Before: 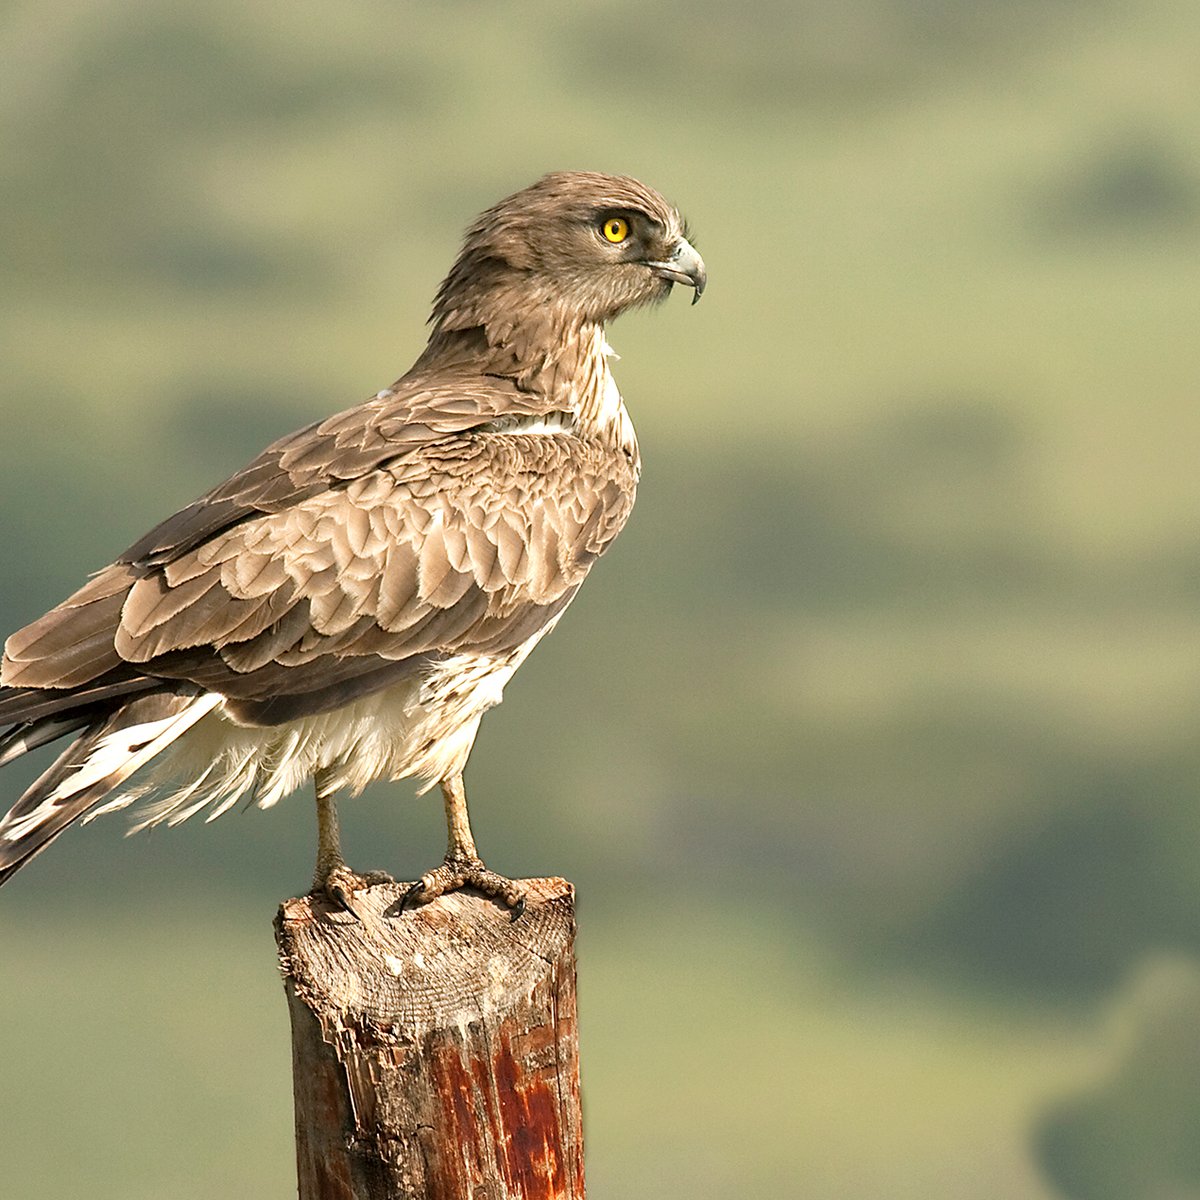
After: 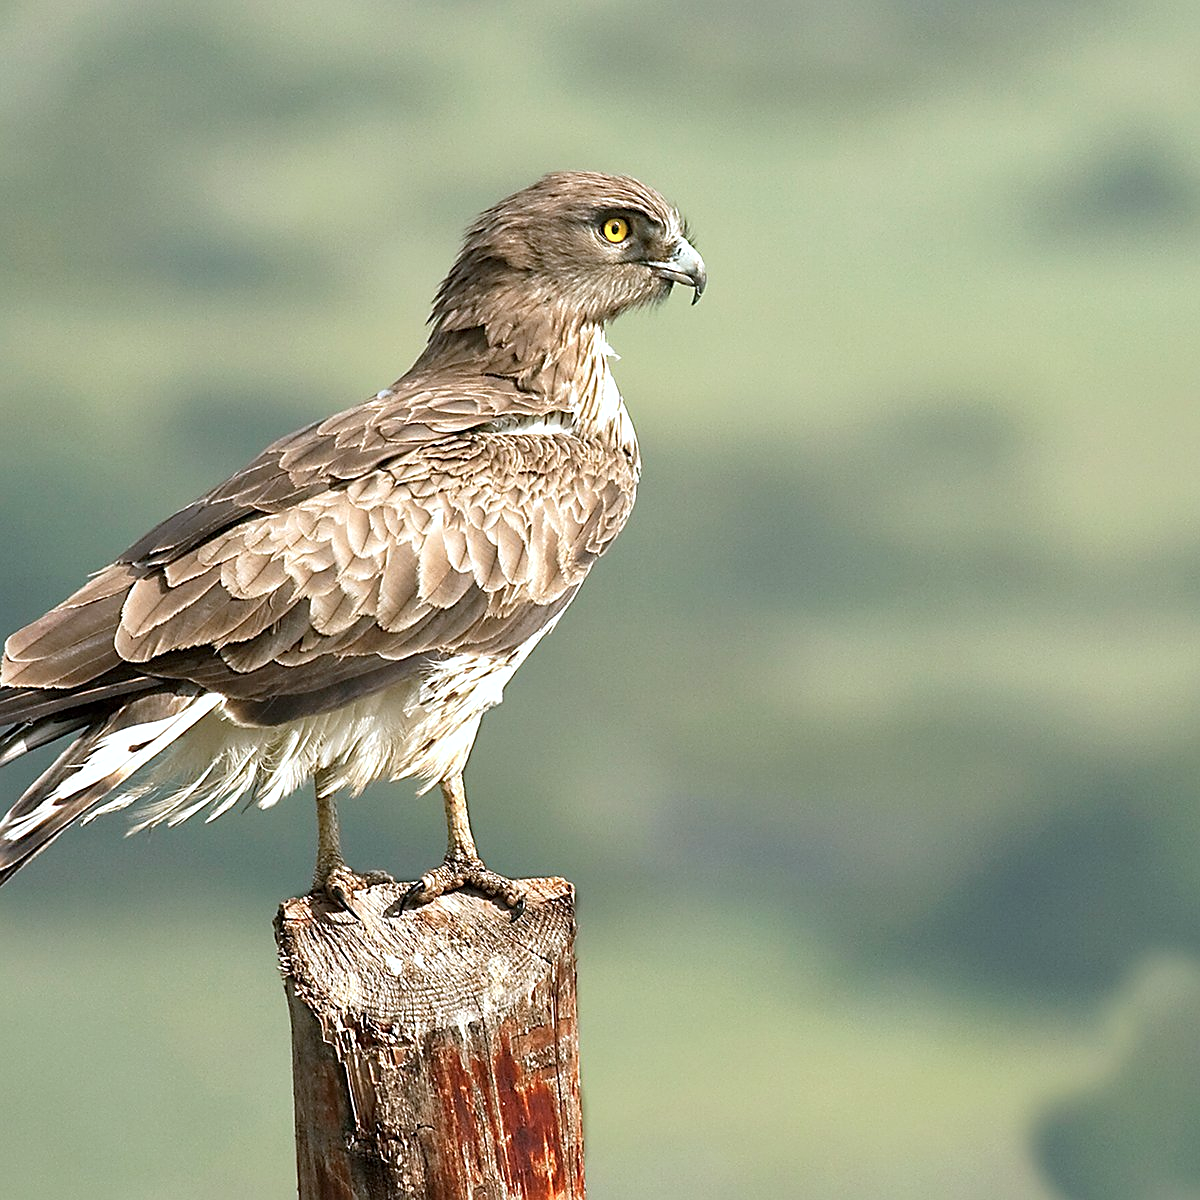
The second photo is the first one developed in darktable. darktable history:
color calibration: x 0.37, y 0.377, temperature 4288.41 K
exposure: exposure 0.191 EV, compensate exposure bias true, compensate highlight preservation false
sharpen: on, module defaults
